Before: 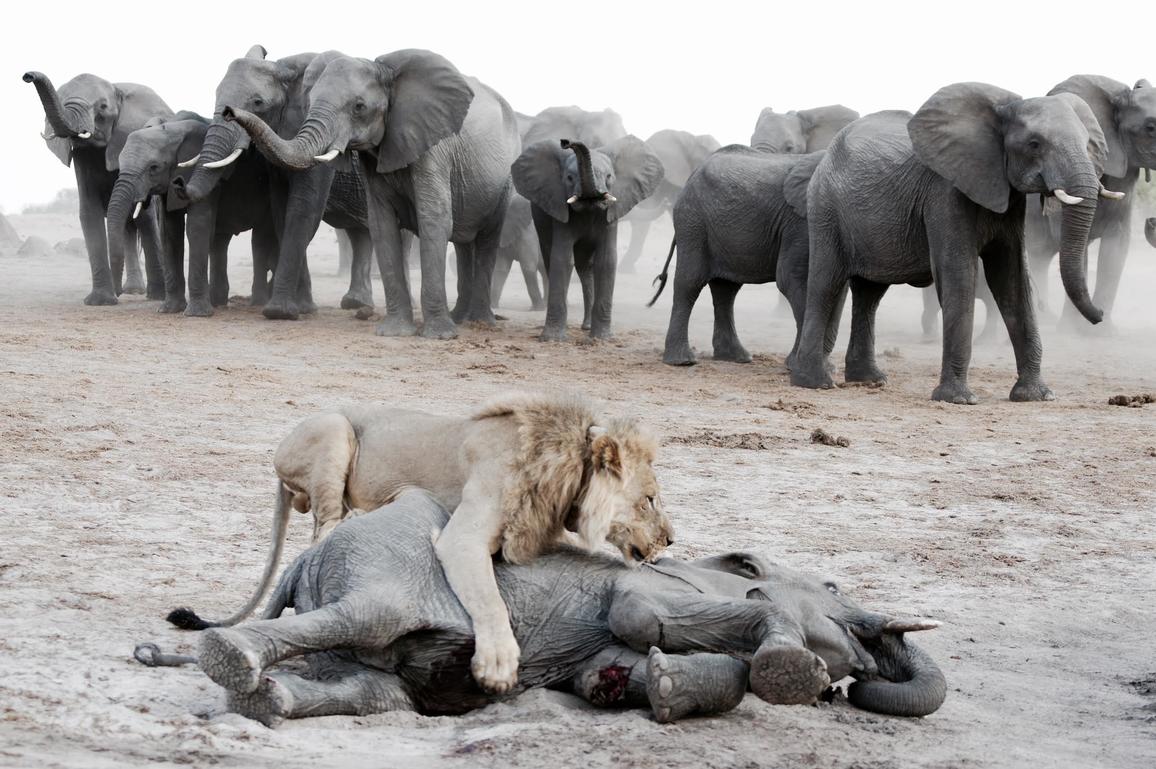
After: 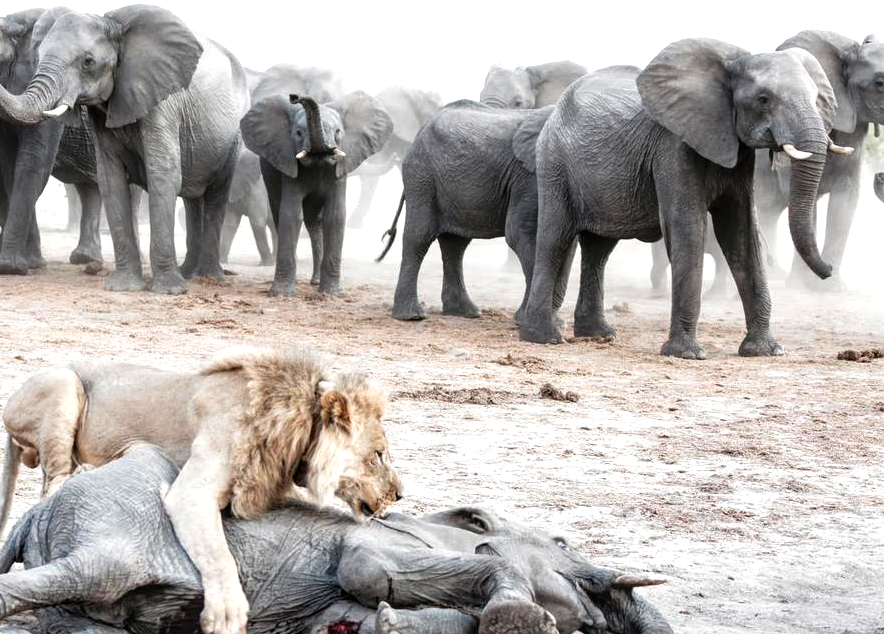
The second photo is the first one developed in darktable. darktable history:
crop: left 23.514%, top 5.886%, bottom 11.66%
exposure: exposure 0.298 EV, compensate highlight preservation false
tone equalizer: -8 EV -0.43 EV, -7 EV -0.383 EV, -6 EV -0.304 EV, -5 EV -0.239 EV, -3 EV 0.209 EV, -2 EV 0.351 EV, -1 EV 0.4 EV, +0 EV 0.422 EV
shadows and highlights: shadows 24.88, highlights -23.78
local contrast: on, module defaults
